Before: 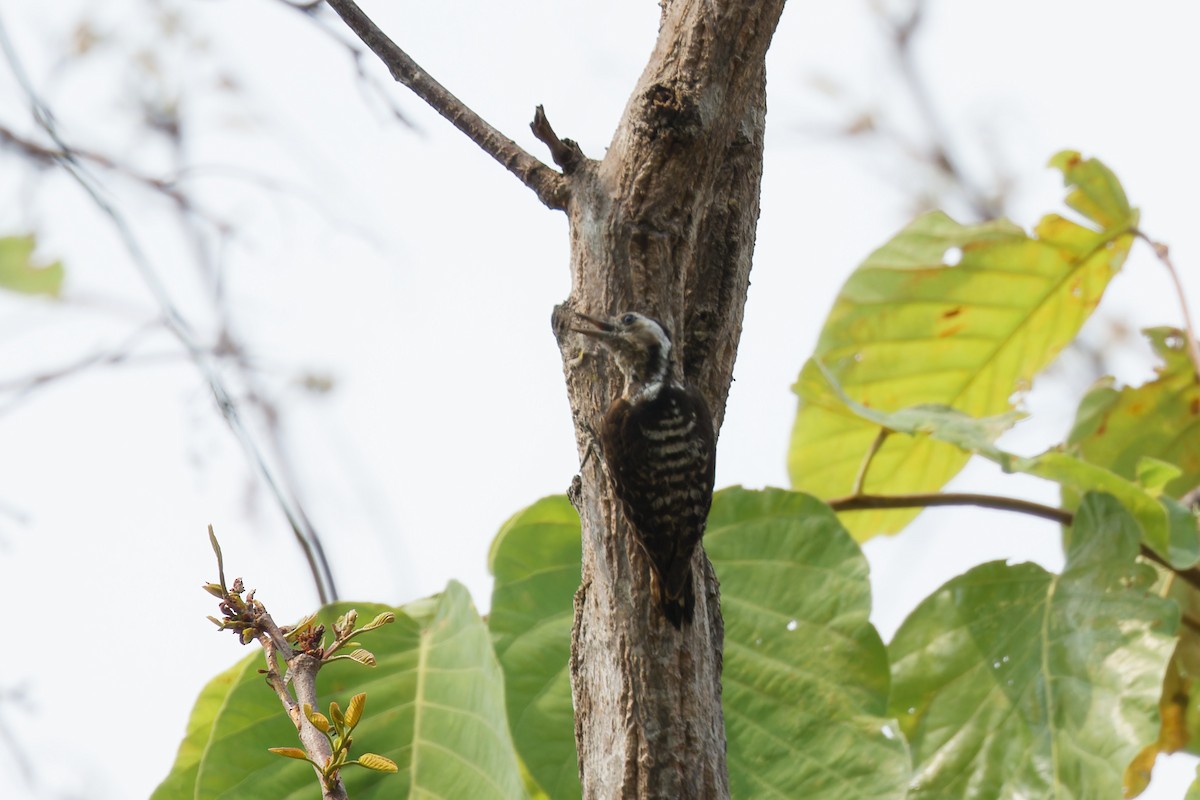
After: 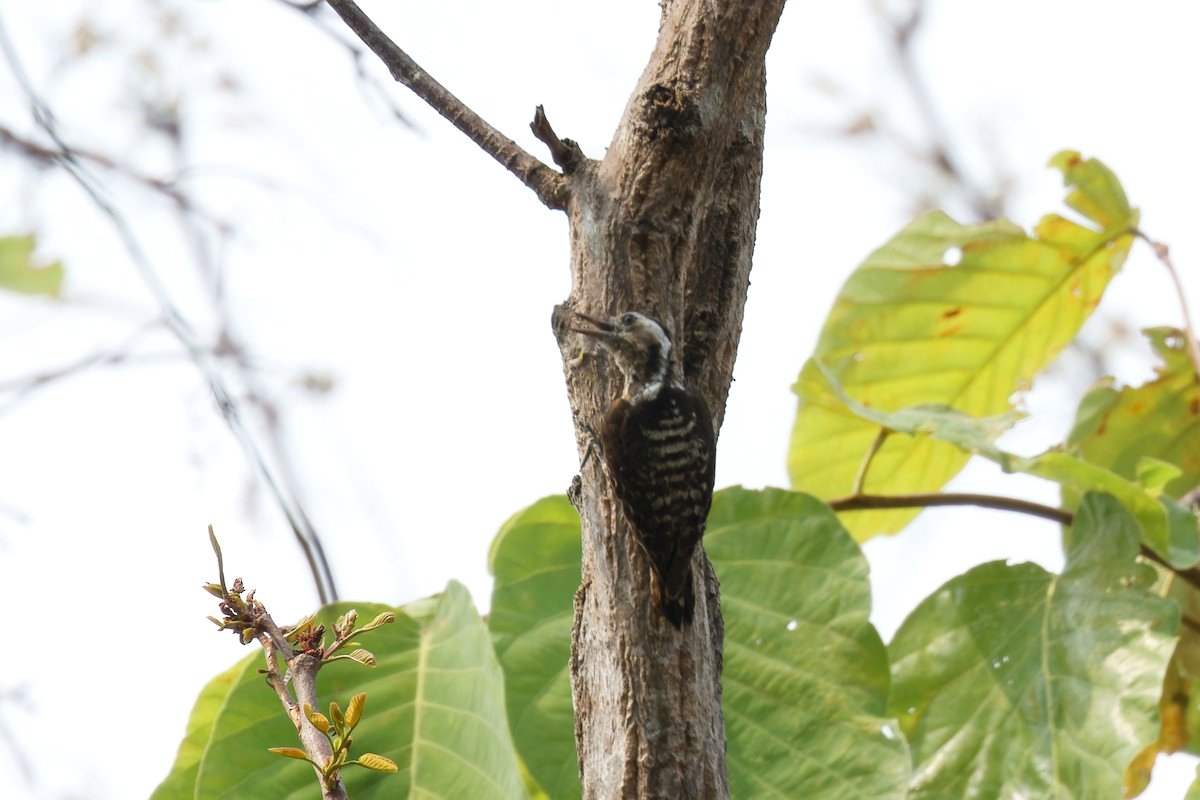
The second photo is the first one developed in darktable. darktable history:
levels: levels [0, 0.48, 0.961]
